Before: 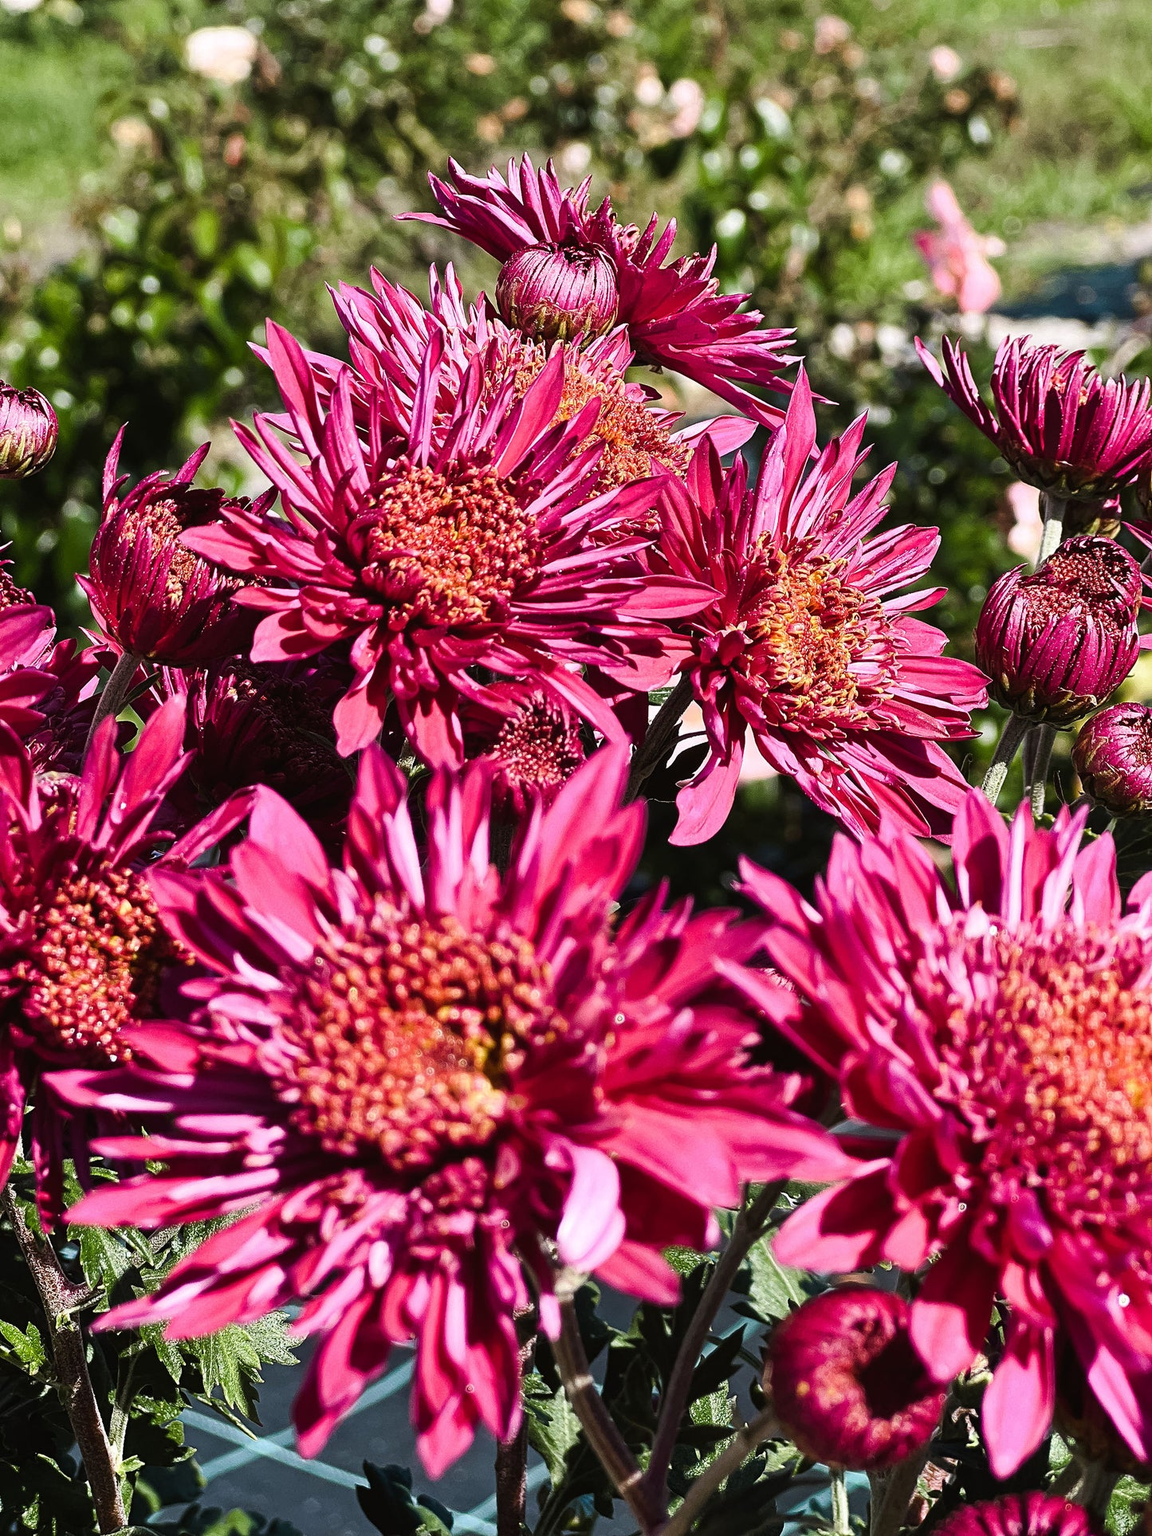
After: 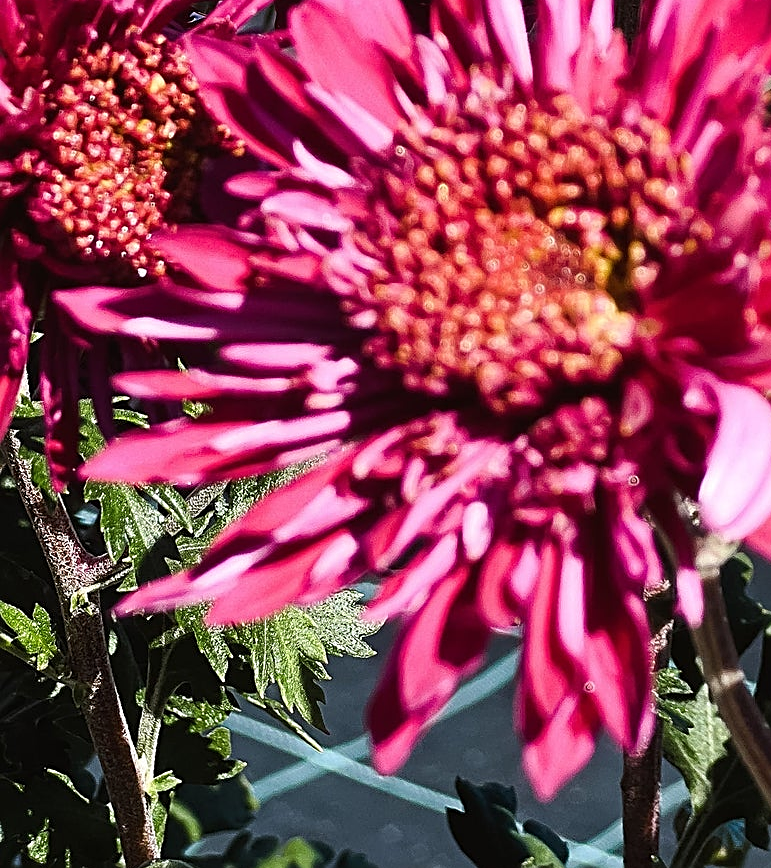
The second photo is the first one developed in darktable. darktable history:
crop and rotate: top 54.778%, right 46.61%, bottom 0.159%
sharpen: on, module defaults
